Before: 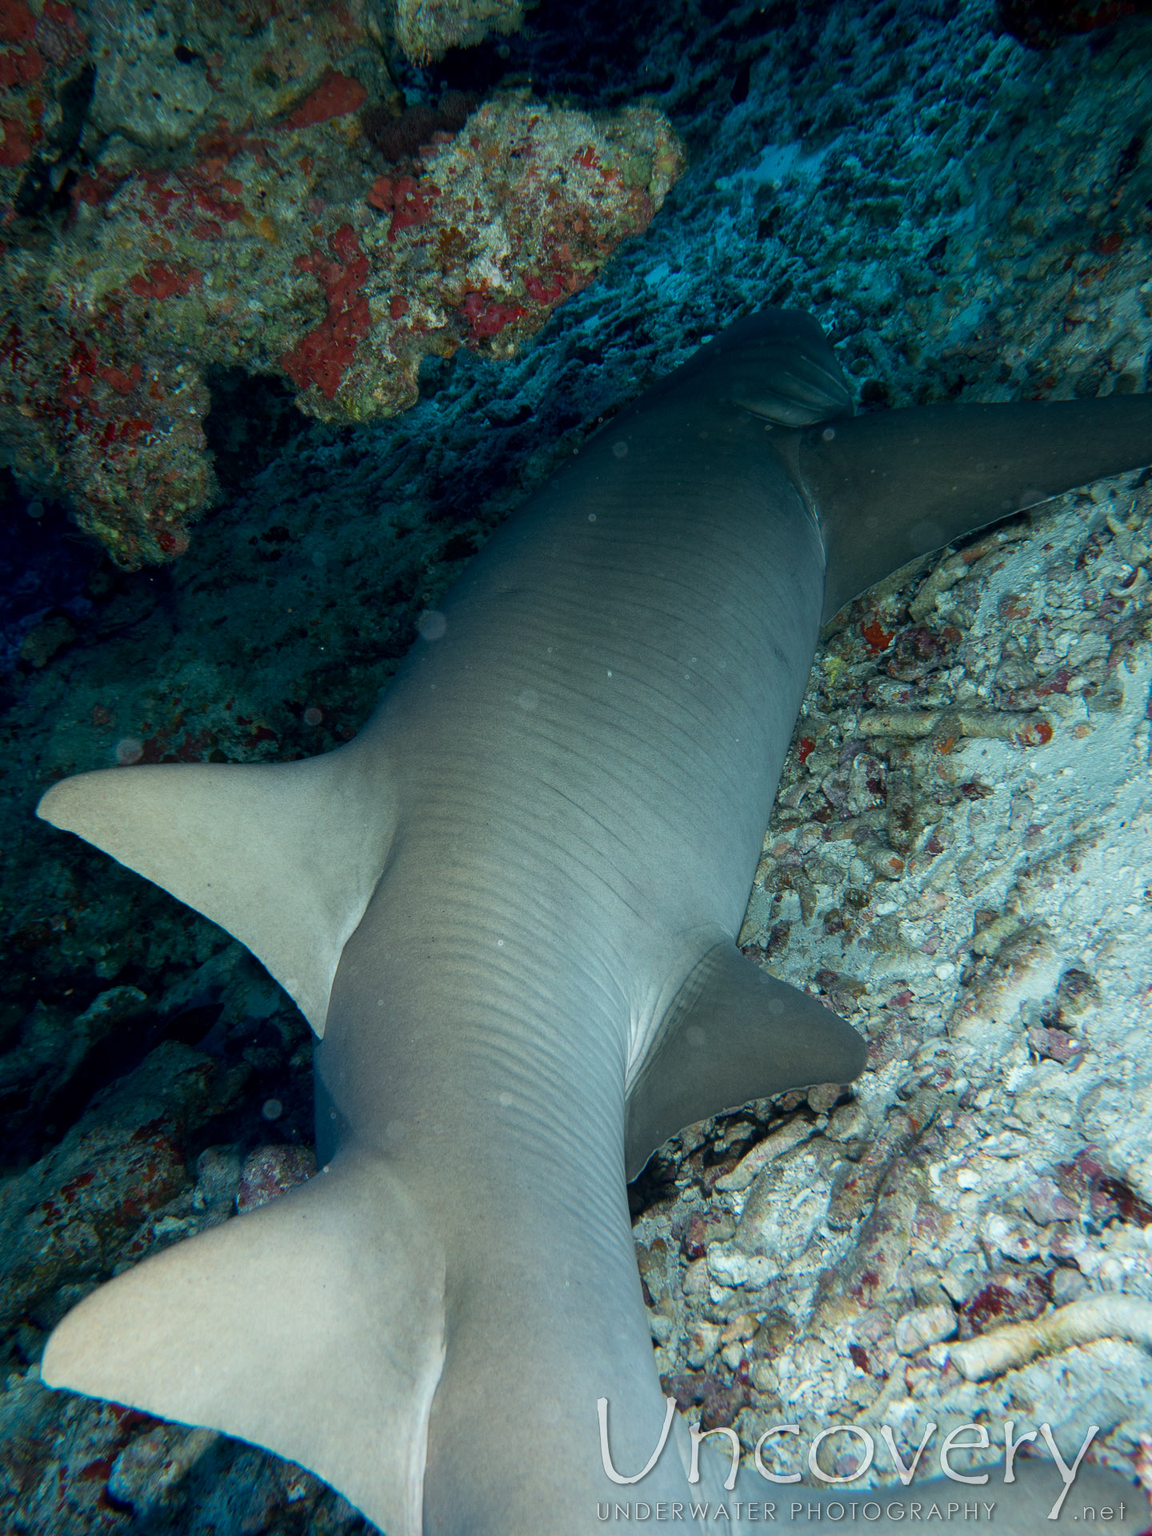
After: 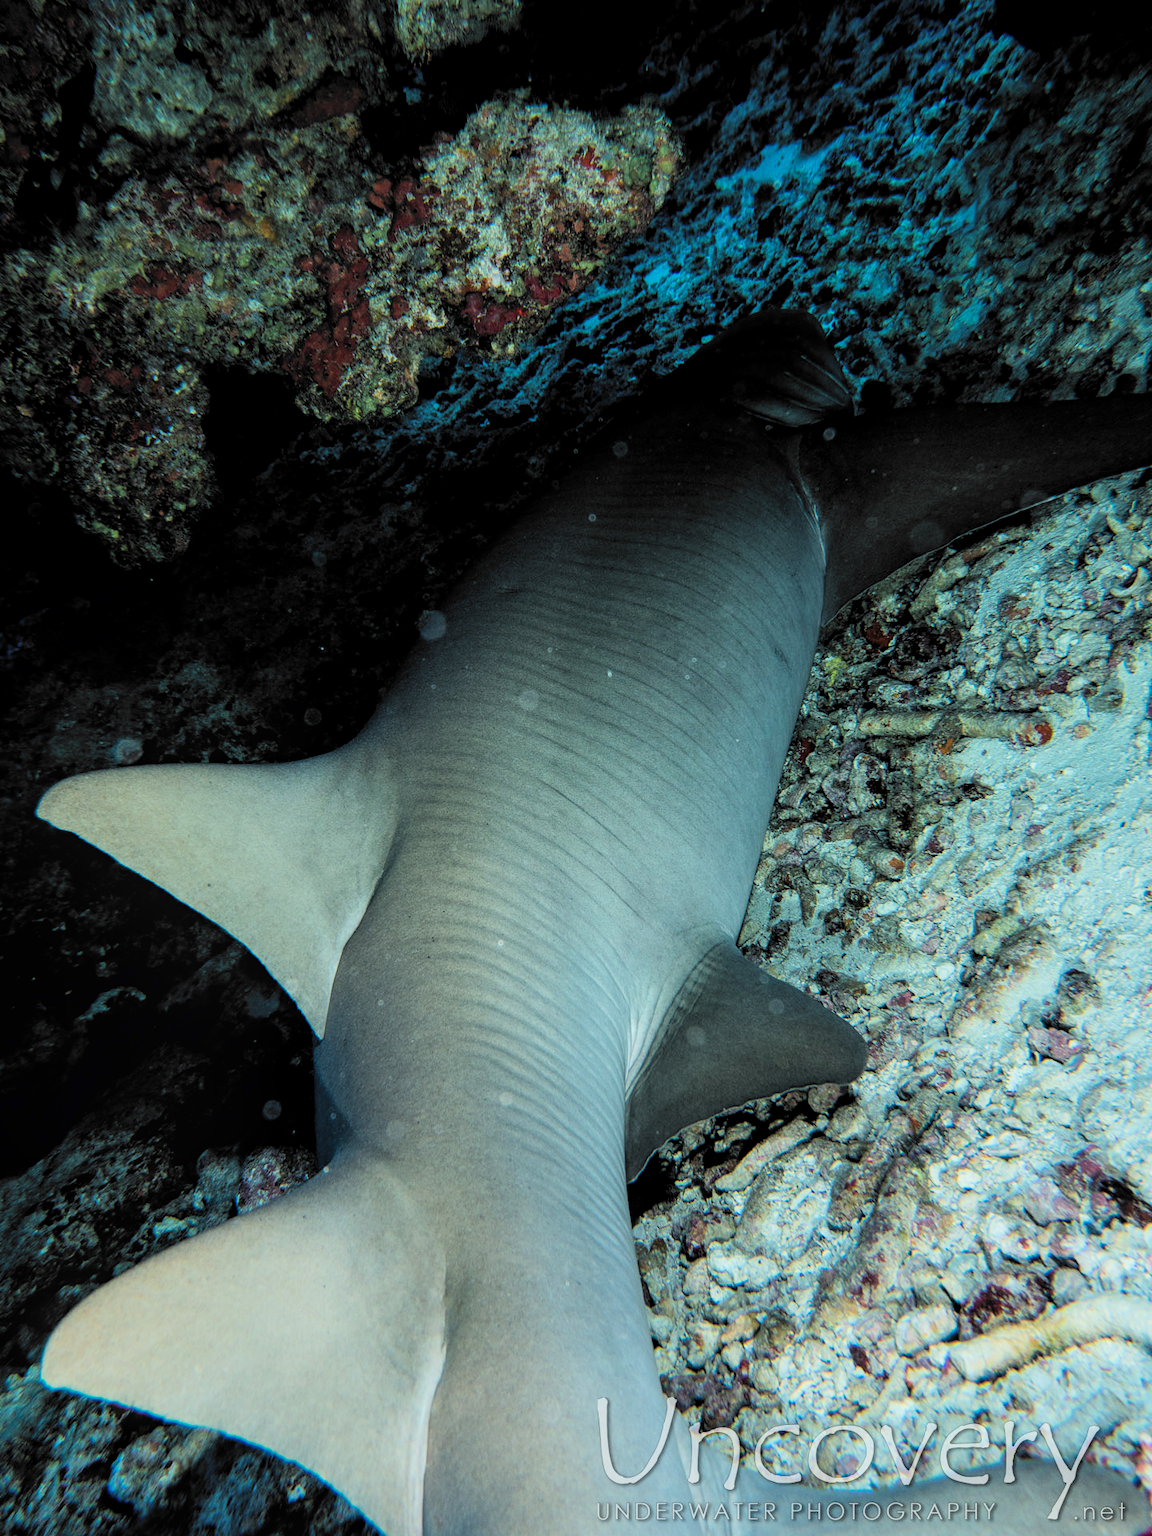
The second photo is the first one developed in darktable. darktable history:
contrast brightness saturation: contrast 0.075, brightness 0.071, saturation 0.181
local contrast: on, module defaults
filmic rgb: black relative exposure -5.03 EV, white relative exposure 3.99 EV, threshold 2.97 EV, hardness 2.88, contrast 1.298, highlights saturation mix -30.24%, color science v6 (2022), enable highlight reconstruction true
